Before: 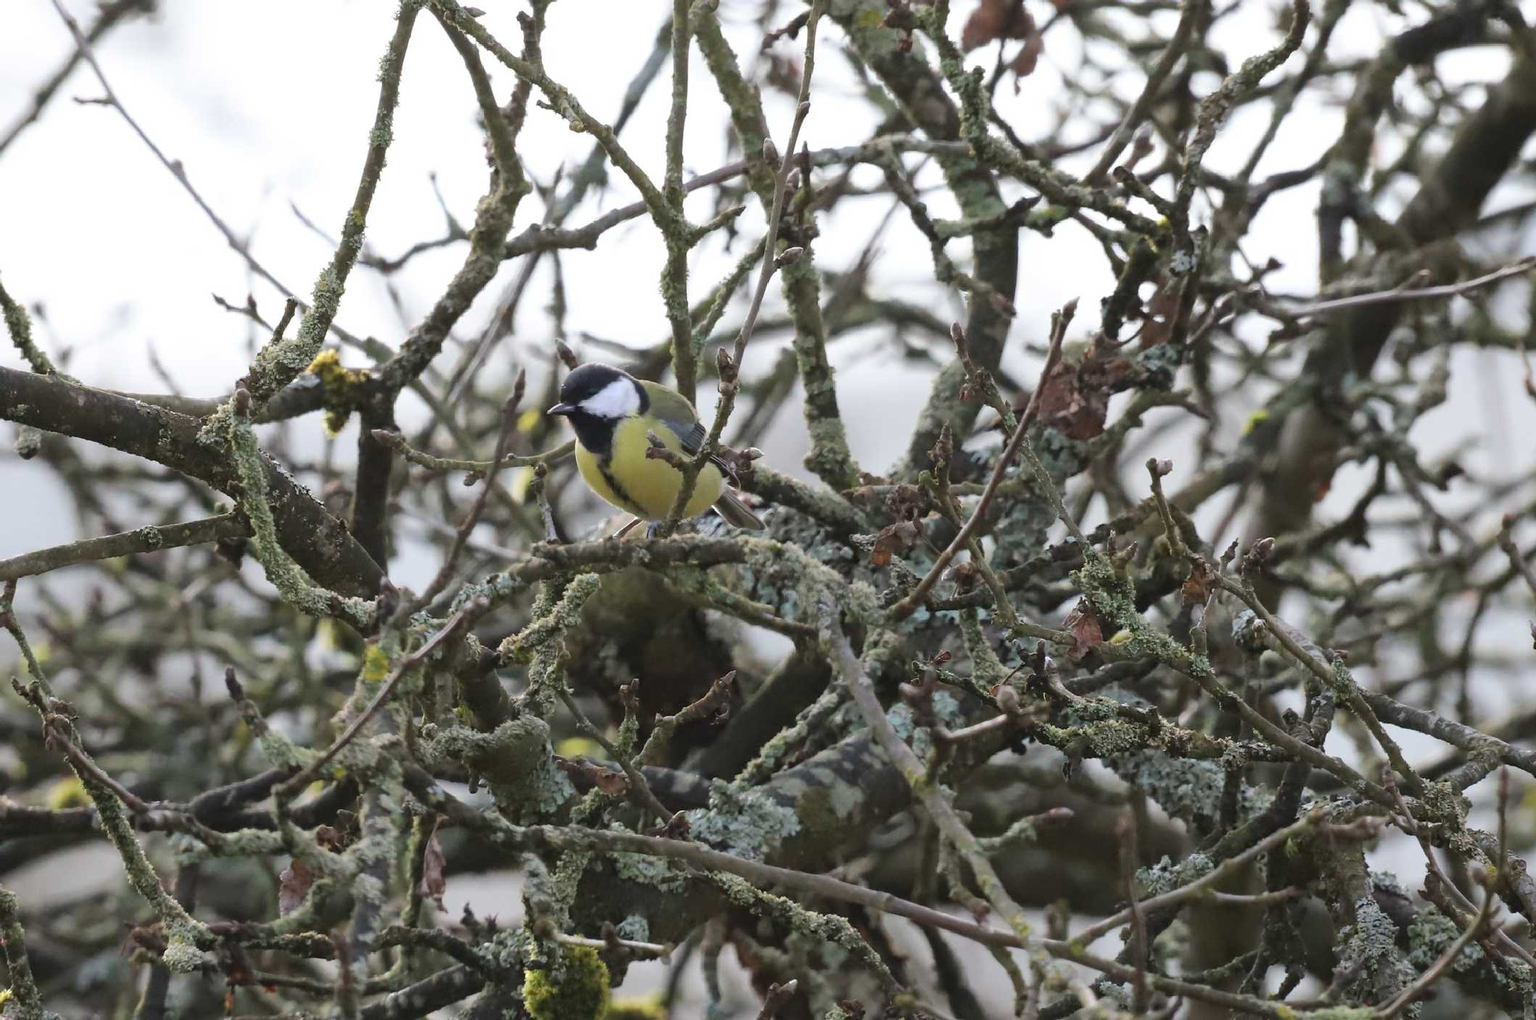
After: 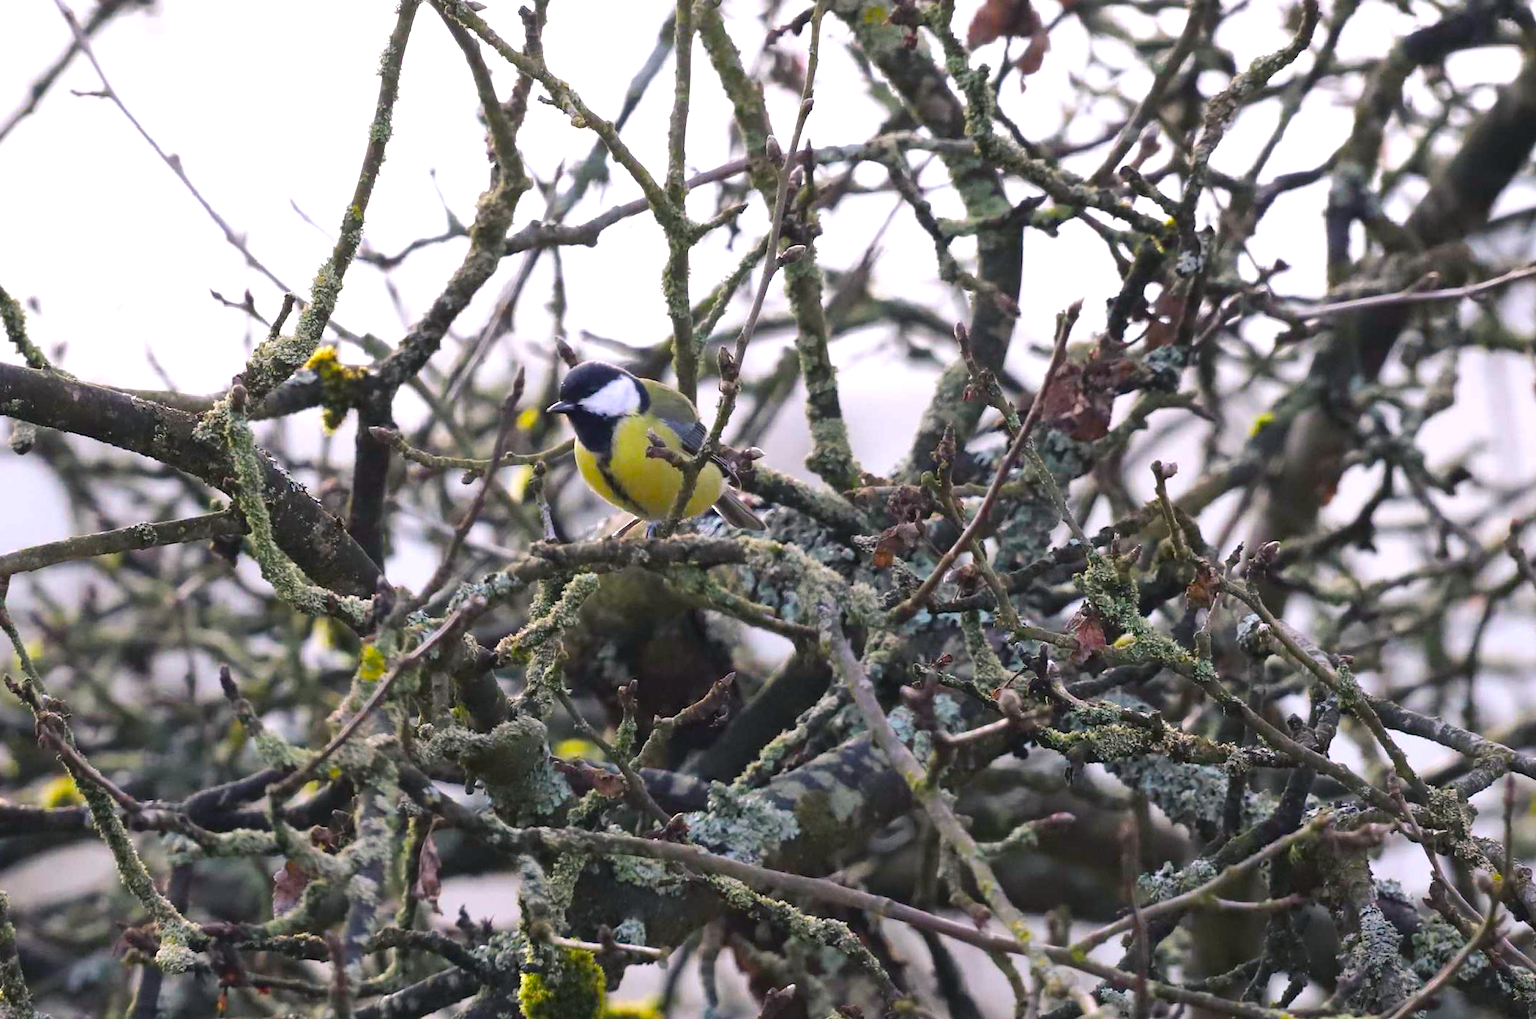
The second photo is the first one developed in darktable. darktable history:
crop and rotate: angle -0.353°
color balance rgb: shadows lift › luminance -21.926%, shadows lift › chroma 6.517%, shadows lift › hue 269.63°, highlights gain › chroma 1.517%, highlights gain › hue 308.26°, linear chroma grading › global chroma 7.82%, perceptual saturation grading › global saturation 35.227%, perceptual brilliance grading › global brilliance 9.903%
